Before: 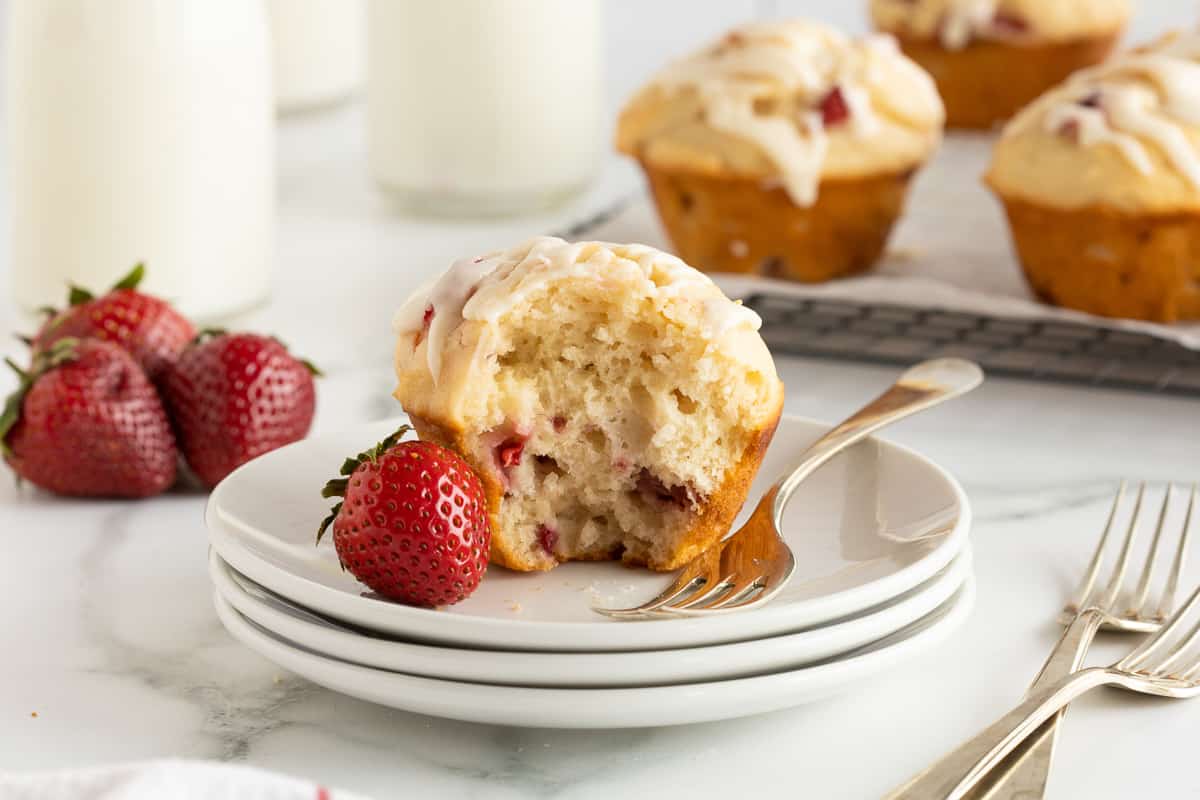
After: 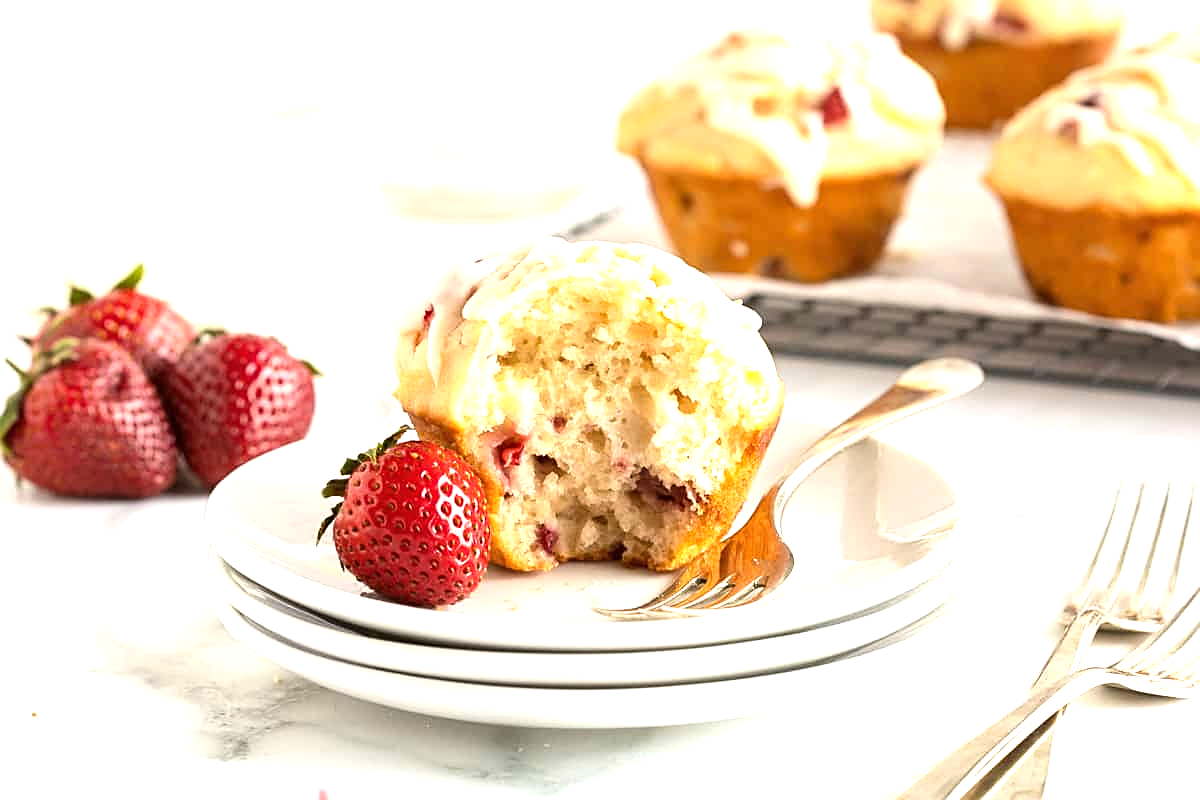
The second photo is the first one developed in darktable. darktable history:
tone curve: curves: ch0 [(0, 0) (0.266, 0.247) (0.741, 0.751) (1, 1)], color space Lab, linked channels, preserve colors none
exposure: exposure 1 EV, compensate highlight preservation false
sharpen: on, module defaults
